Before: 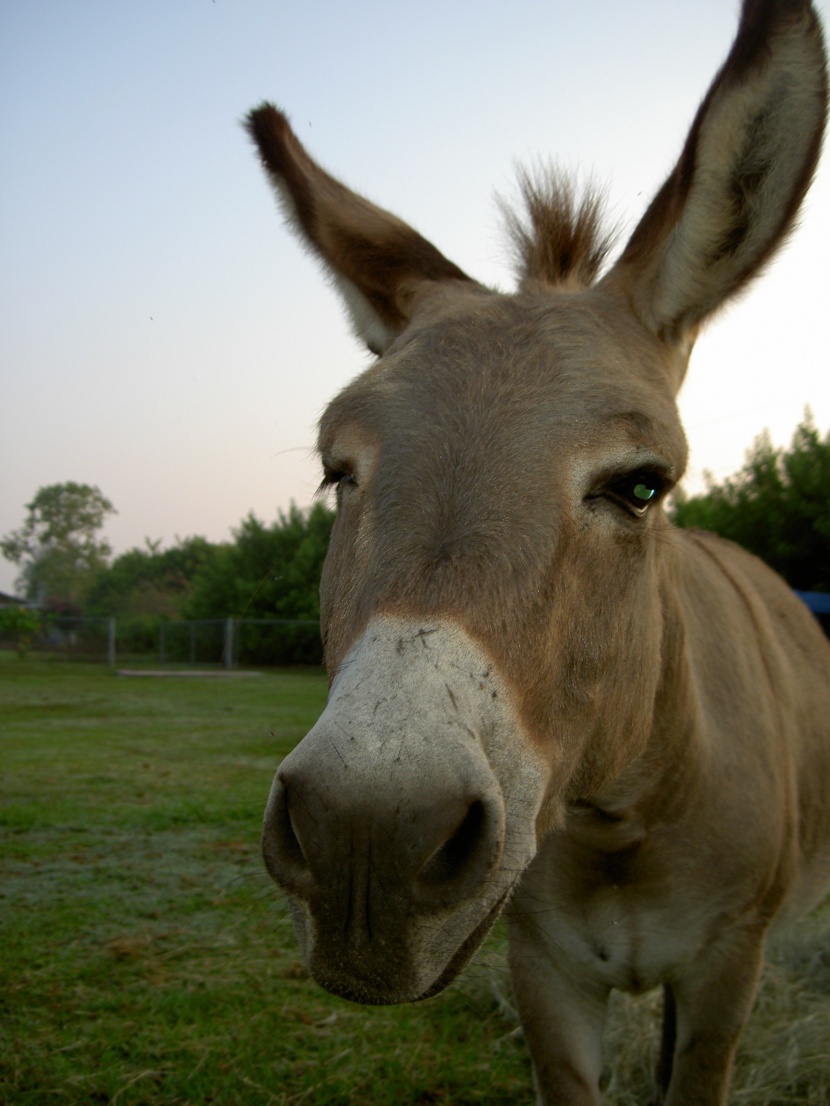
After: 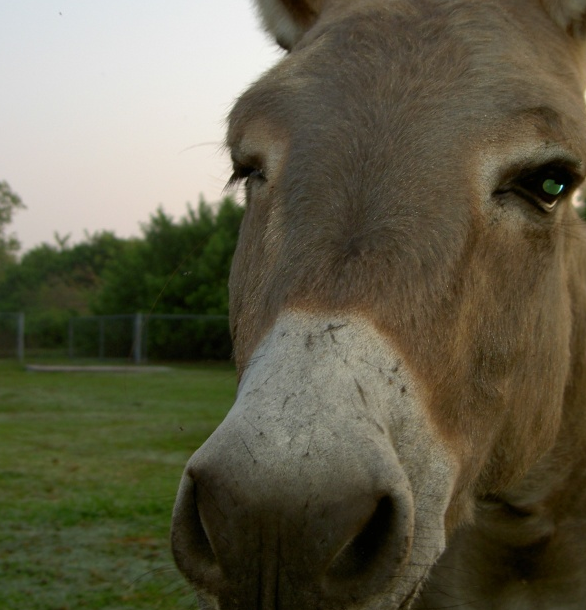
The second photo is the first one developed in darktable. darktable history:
crop: left 11.016%, top 27.633%, right 18.277%, bottom 17.203%
